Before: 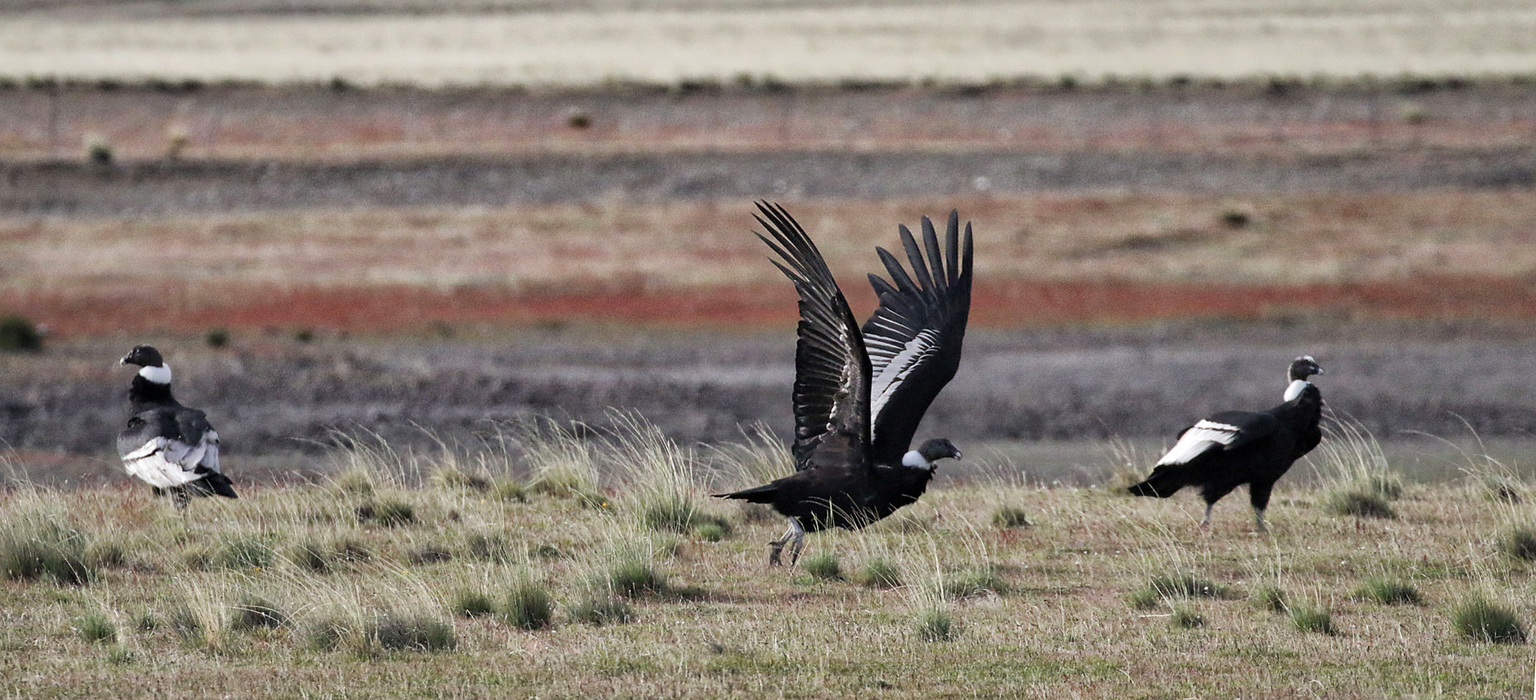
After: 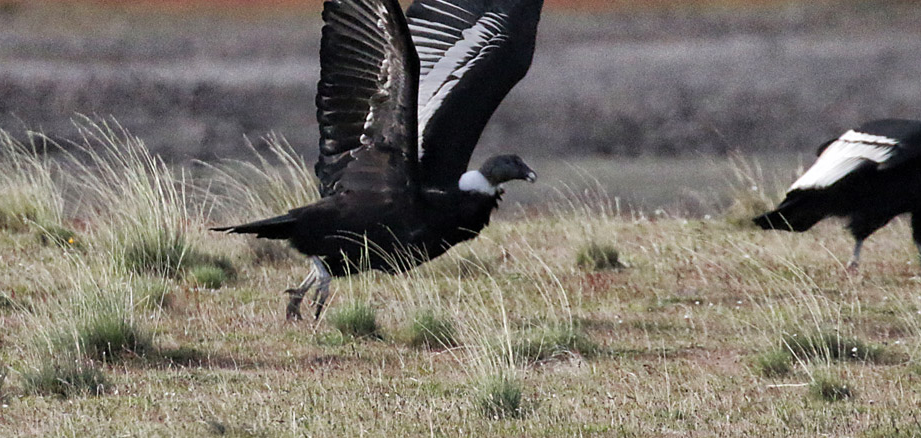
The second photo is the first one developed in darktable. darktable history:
crop: left 35.839%, top 45.686%, right 18.078%, bottom 6.198%
